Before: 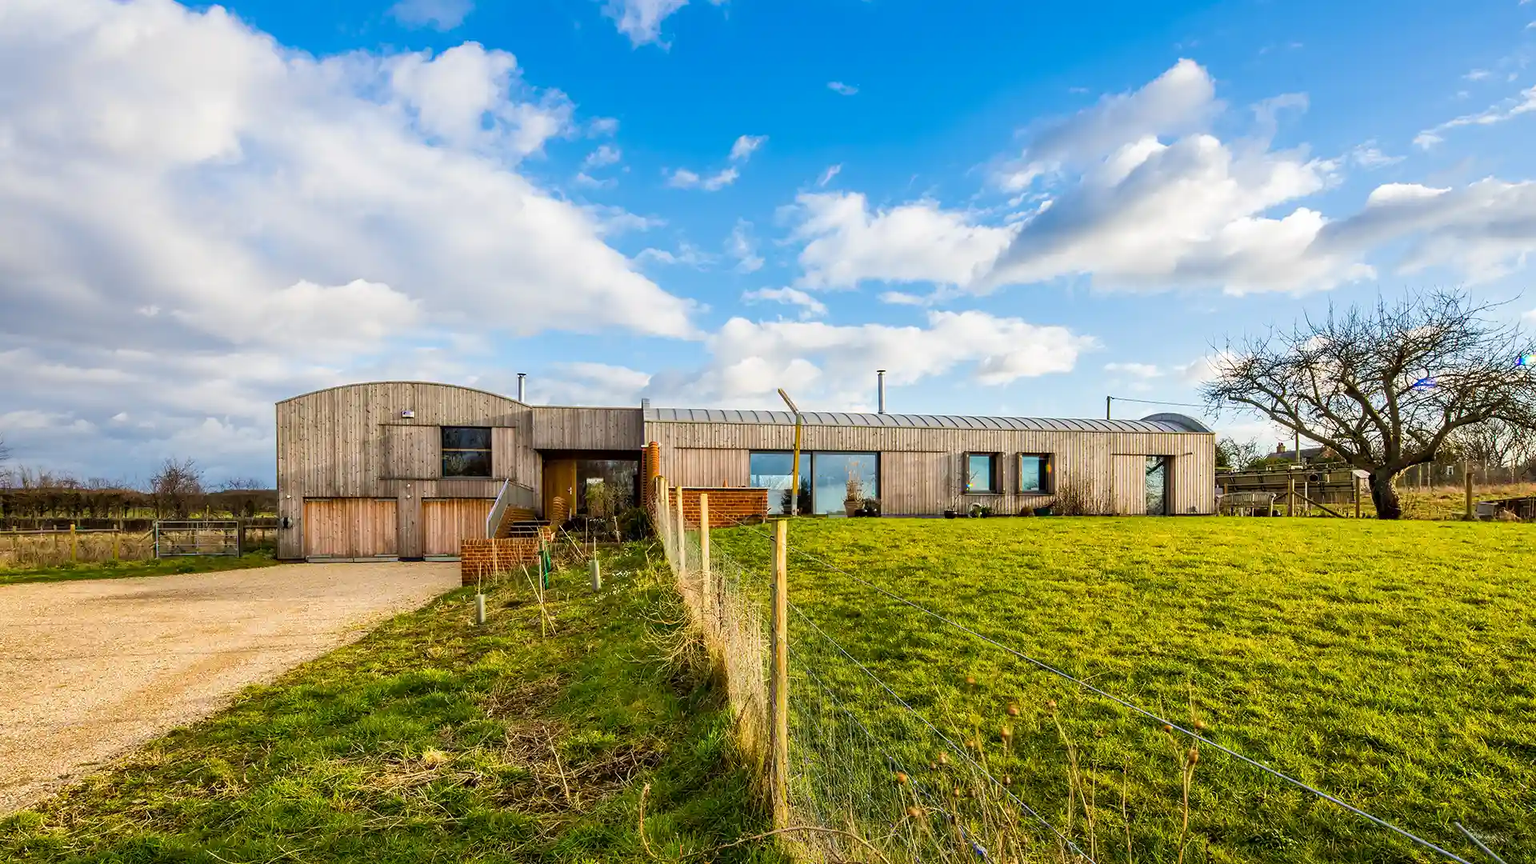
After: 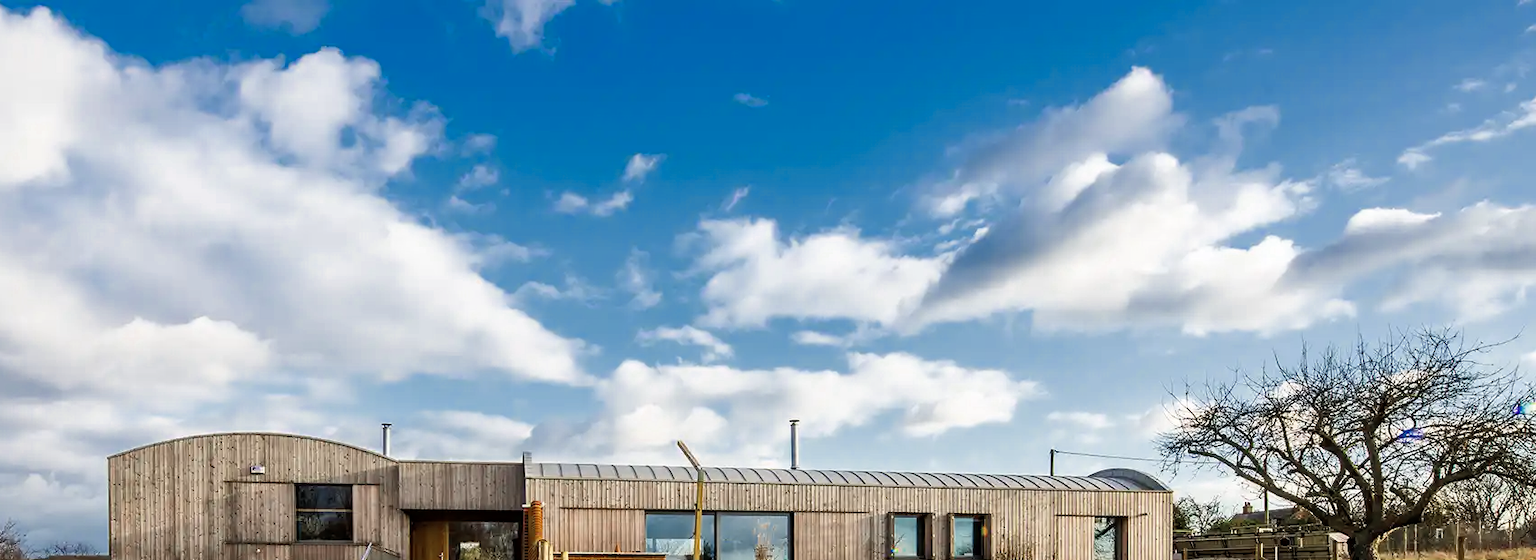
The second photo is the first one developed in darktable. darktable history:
rgb curve: curves: ch0 [(0, 0) (0.078, 0.051) (0.929, 0.956) (1, 1)], compensate middle gray true
crop and rotate: left 11.812%, bottom 42.776%
color zones: curves: ch0 [(0, 0.5) (0.125, 0.4) (0.25, 0.5) (0.375, 0.4) (0.5, 0.4) (0.625, 0.35) (0.75, 0.35) (0.875, 0.5)]; ch1 [(0, 0.35) (0.125, 0.45) (0.25, 0.35) (0.375, 0.35) (0.5, 0.35) (0.625, 0.35) (0.75, 0.45) (0.875, 0.35)]; ch2 [(0, 0.6) (0.125, 0.5) (0.25, 0.5) (0.375, 0.6) (0.5, 0.6) (0.625, 0.5) (0.75, 0.5) (0.875, 0.5)]
